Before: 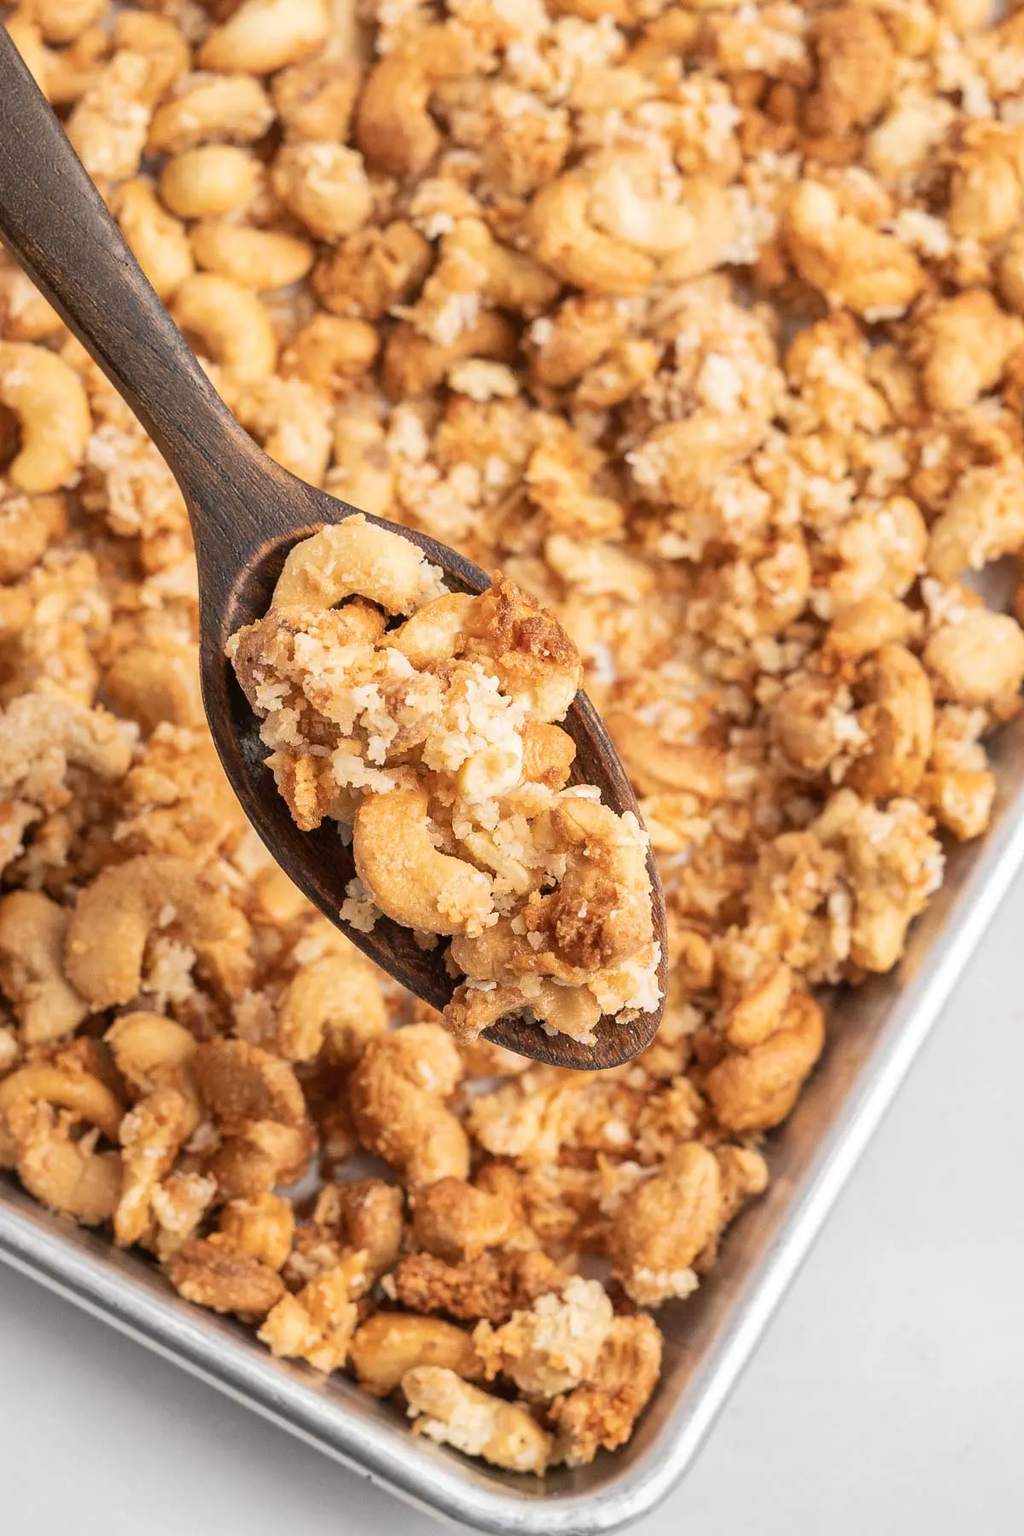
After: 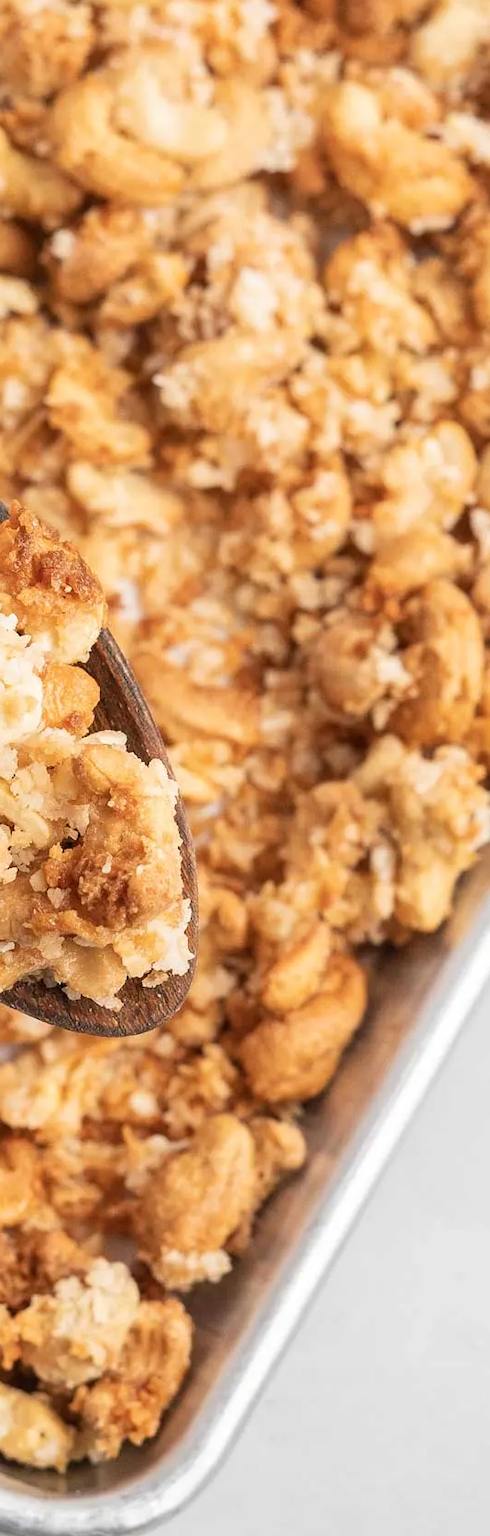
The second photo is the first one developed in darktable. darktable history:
levels: white 99.97%
crop: left 47.217%, top 6.83%, right 8.096%
